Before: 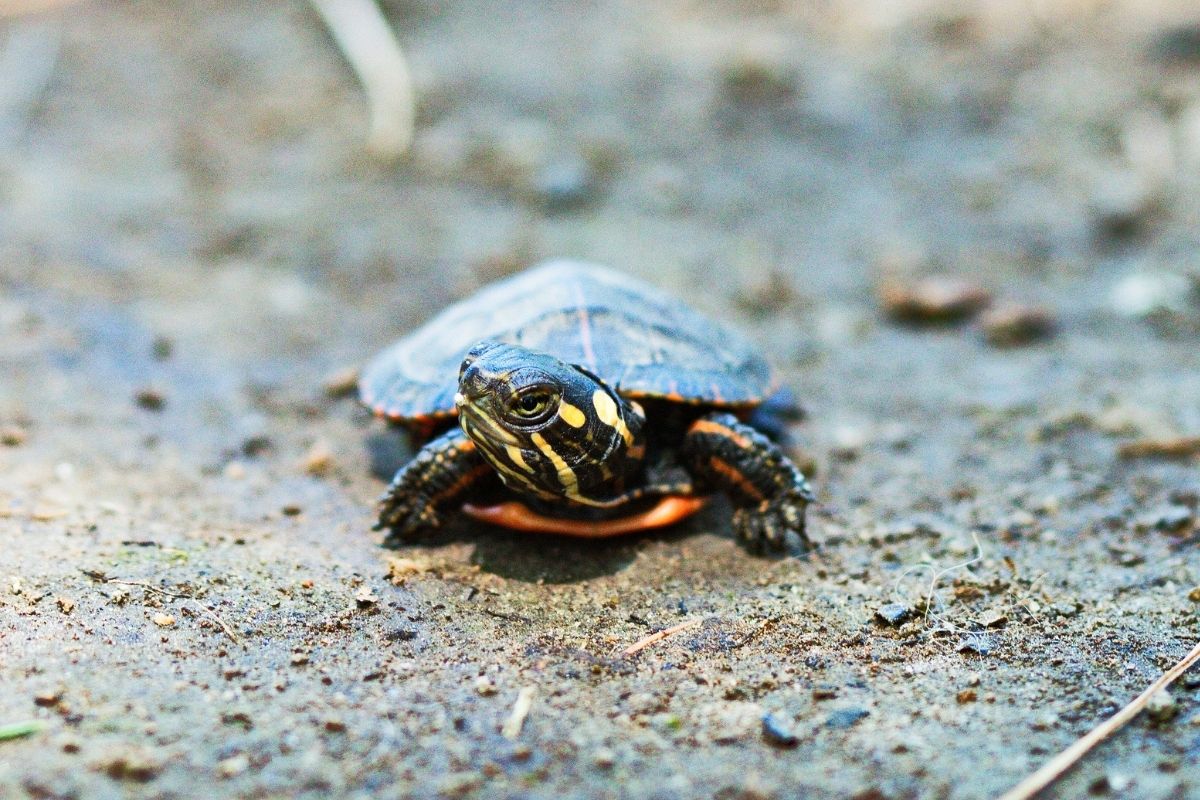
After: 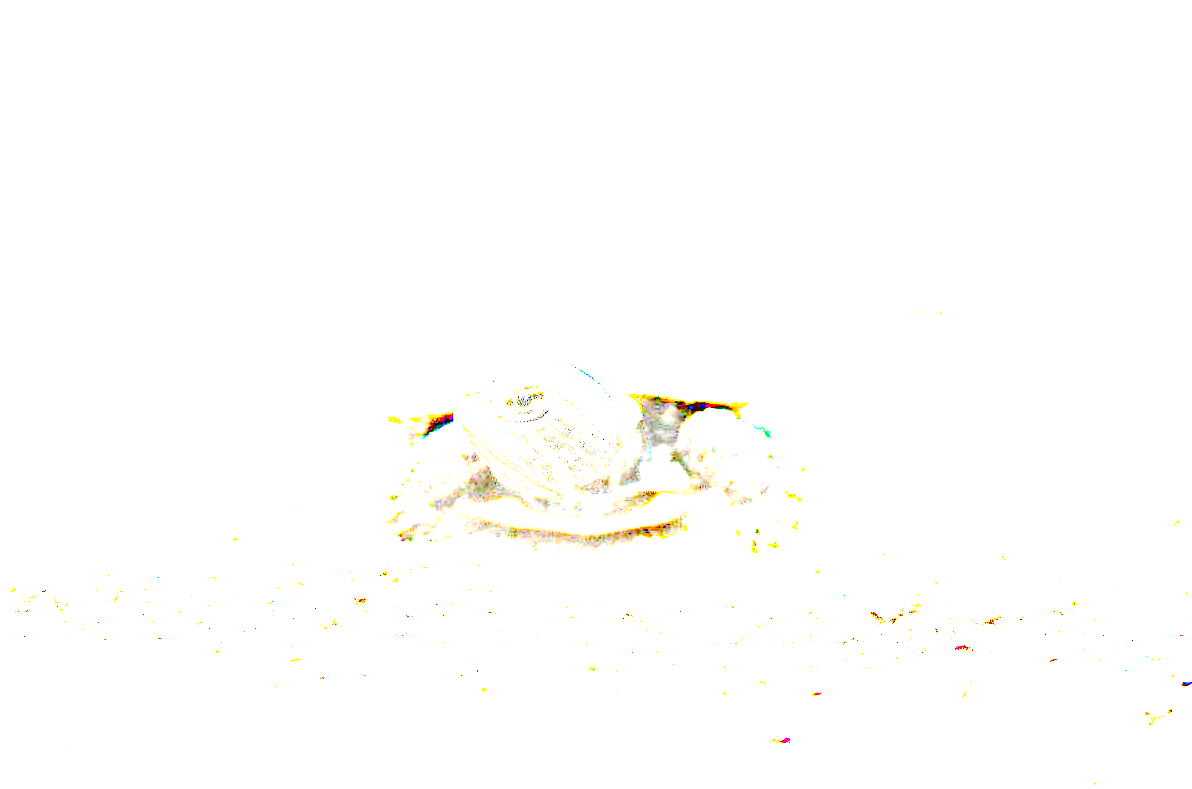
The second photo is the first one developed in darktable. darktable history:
contrast brightness saturation: brightness 0.185, saturation -0.511
crop: left 0.432%, top 0.494%, right 0.183%, bottom 0.825%
haze removal: compatibility mode true, adaptive false
exposure: exposure 7.995 EV, compensate highlight preservation false
